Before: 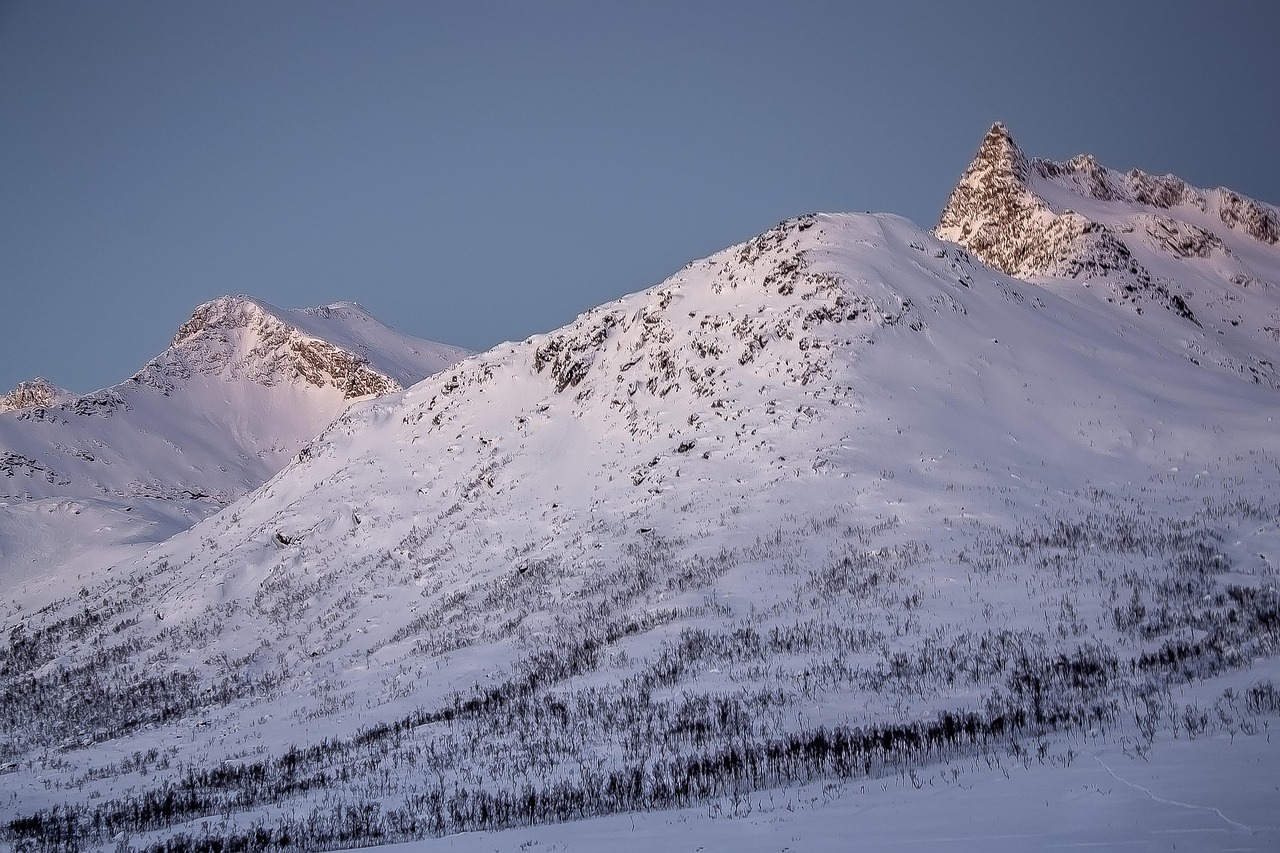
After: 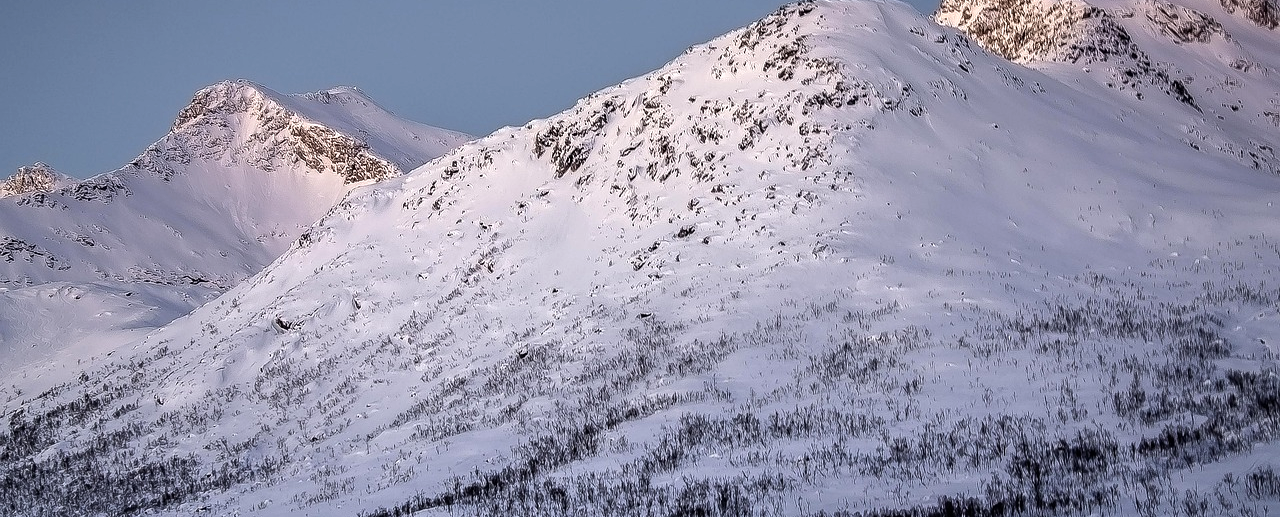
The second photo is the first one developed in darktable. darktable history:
tone equalizer: -8 EV -0.417 EV, -7 EV -0.389 EV, -6 EV -0.333 EV, -5 EV -0.222 EV, -3 EV 0.222 EV, -2 EV 0.333 EV, -1 EV 0.389 EV, +0 EV 0.417 EV, edges refinement/feathering 500, mask exposure compensation -1.57 EV, preserve details no
crop and rotate: top 25.357%, bottom 13.942%
